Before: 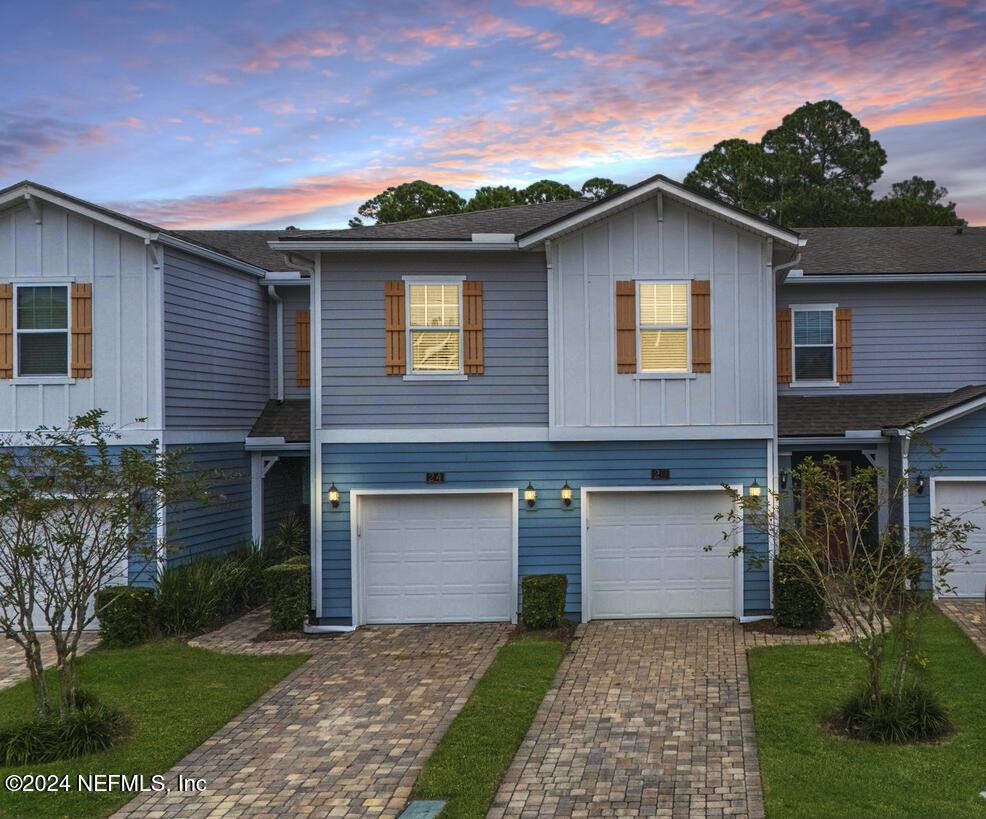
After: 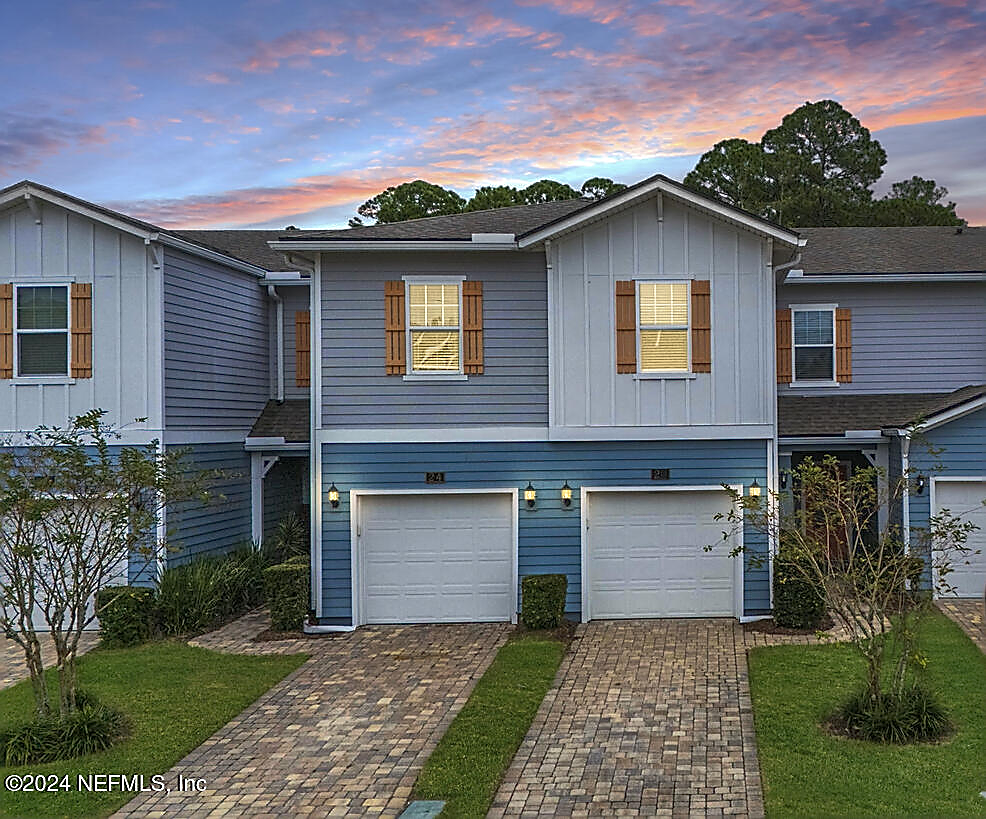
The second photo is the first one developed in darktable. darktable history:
local contrast: mode bilateral grid, contrast 21, coarseness 49, detail 120%, midtone range 0.2
shadows and highlights: on, module defaults
sharpen: radius 1.407, amount 1.26, threshold 0.812
